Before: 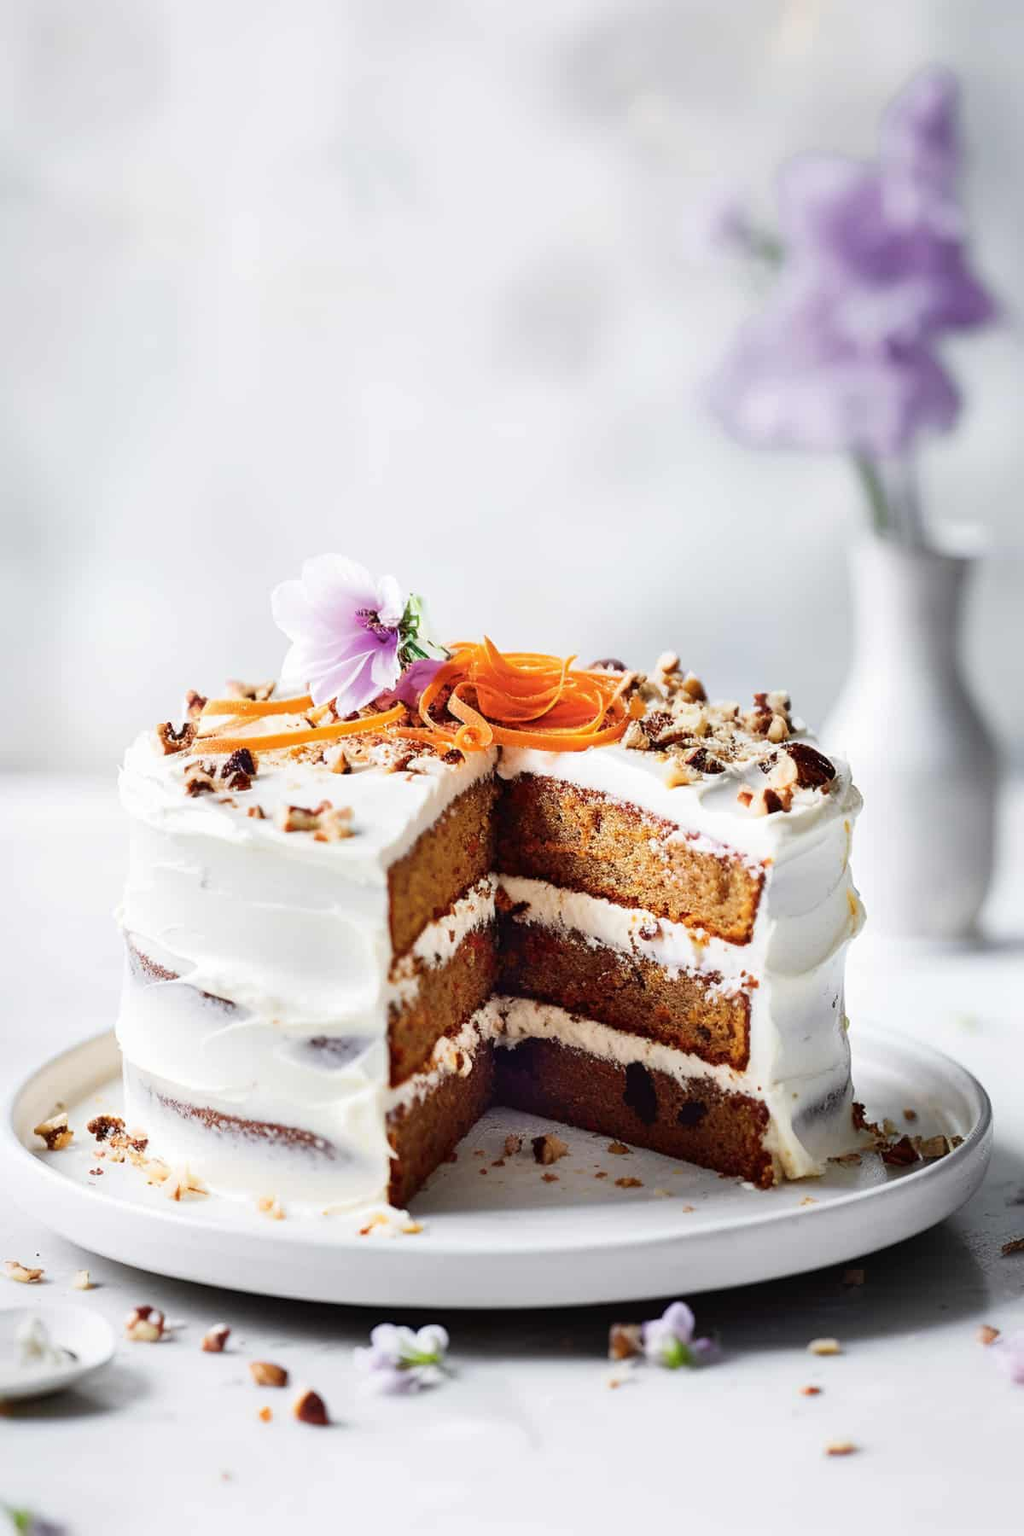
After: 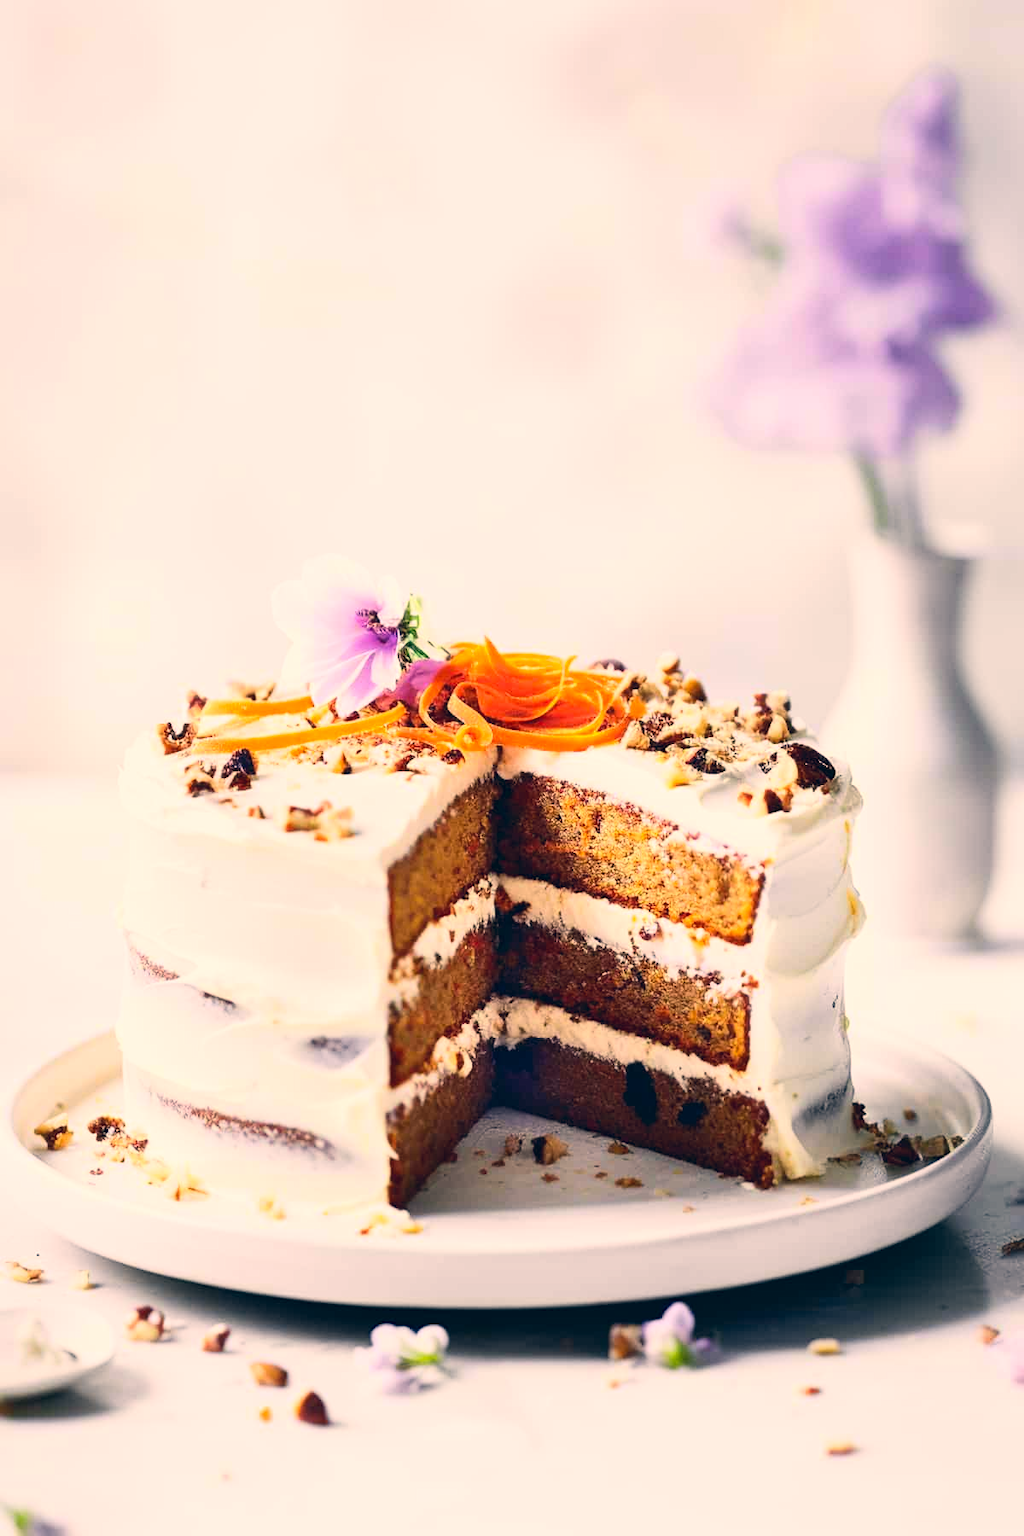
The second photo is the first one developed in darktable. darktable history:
contrast brightness saturation: contrast 0.2, brightness 0.158, saturation 0.22
color correction: highlights a* 10.34, highlights b* 14.86, shadows a* -9.64, shadows b* -14.91
